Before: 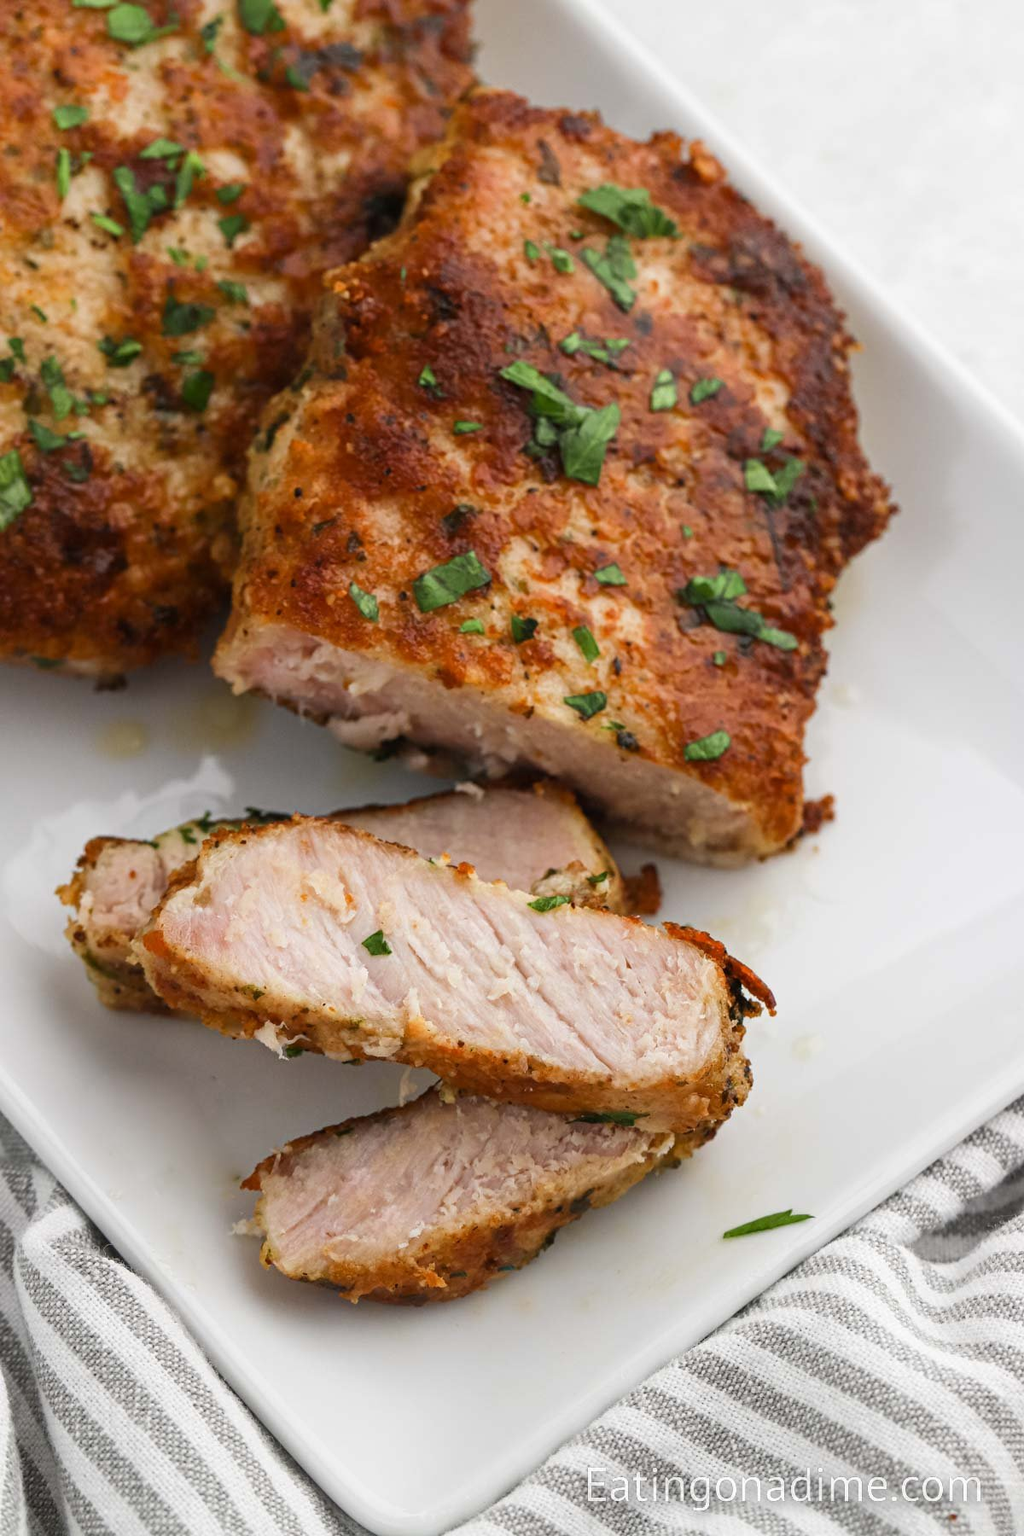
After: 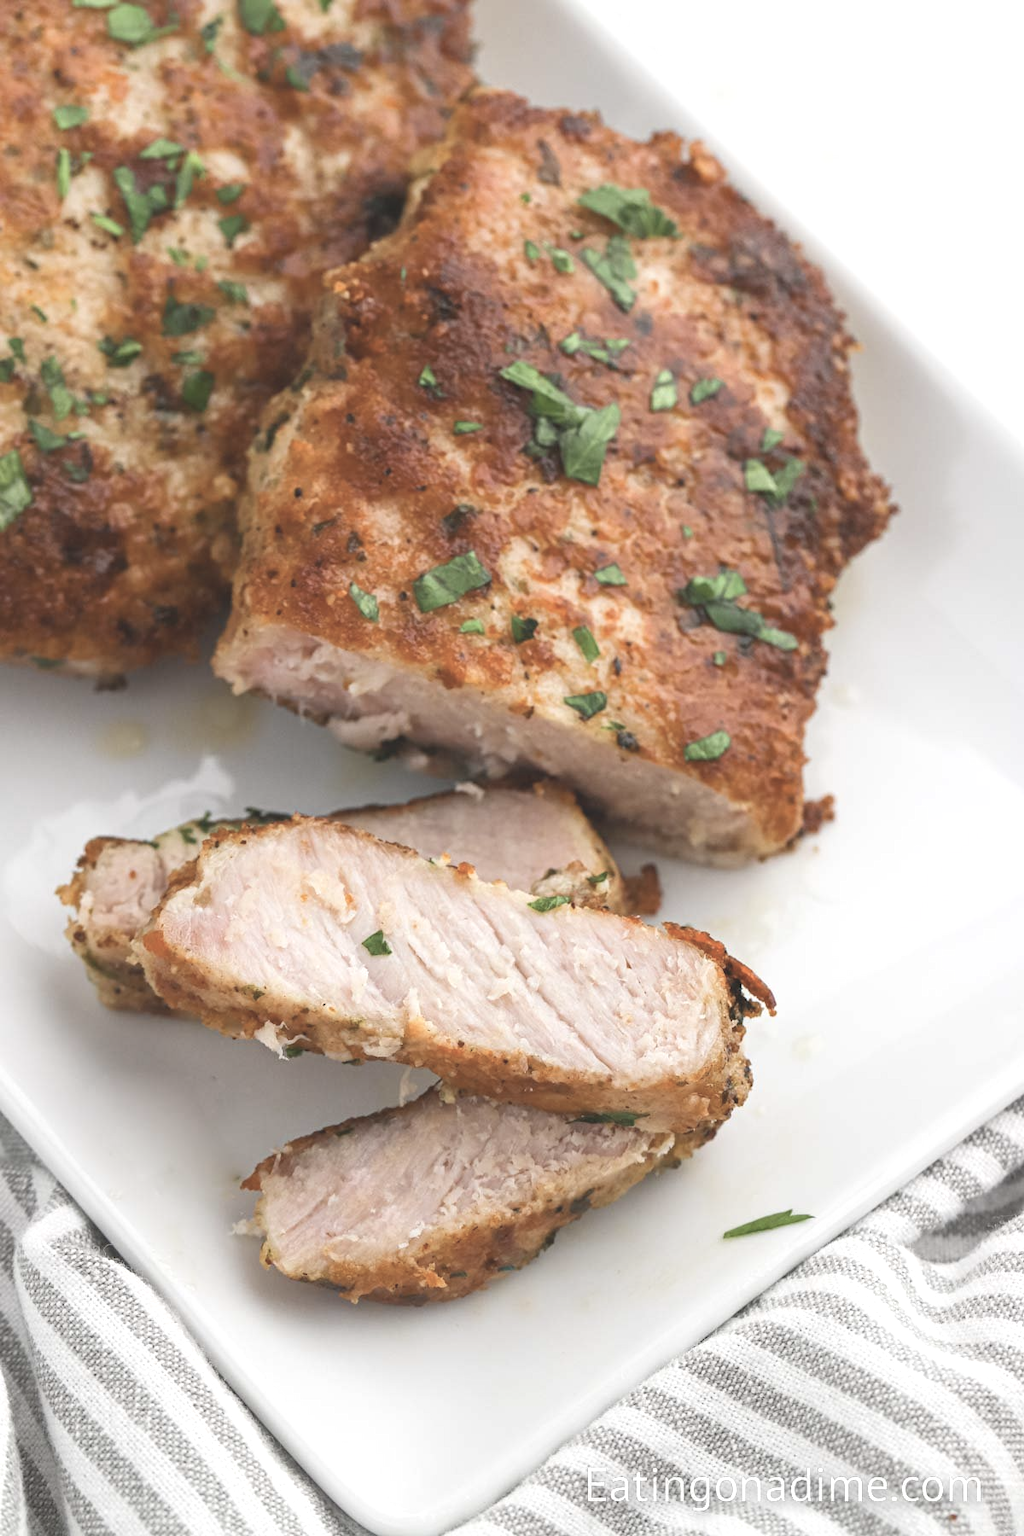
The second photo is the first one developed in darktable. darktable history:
contrast brightness saturation: contrast -0.252, saturation -0.437
exposure: black level correction -0.001, exposure 0.906 EV, compensate highlight preservation false
